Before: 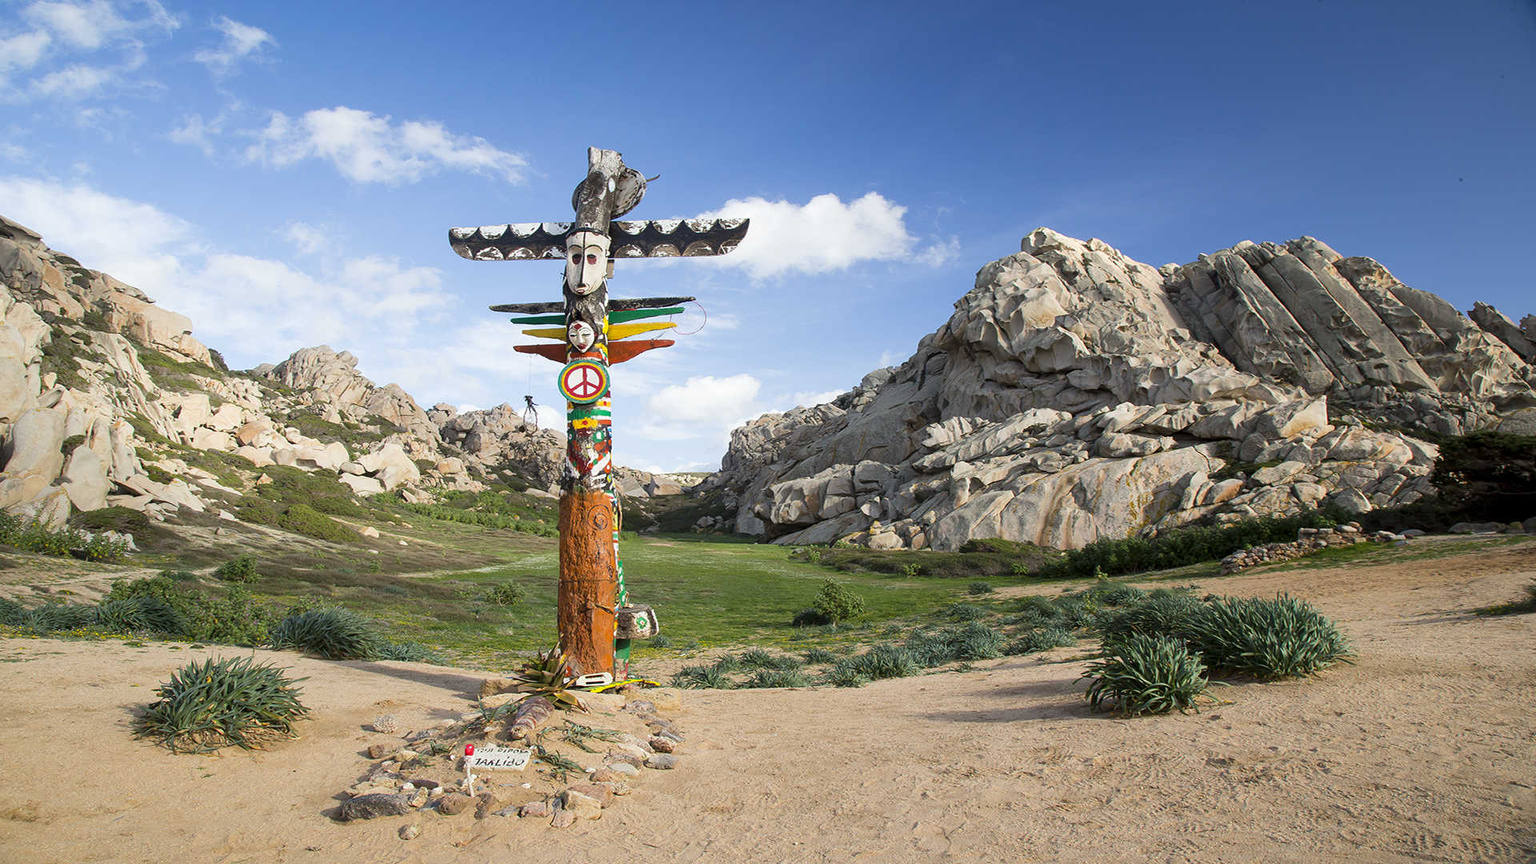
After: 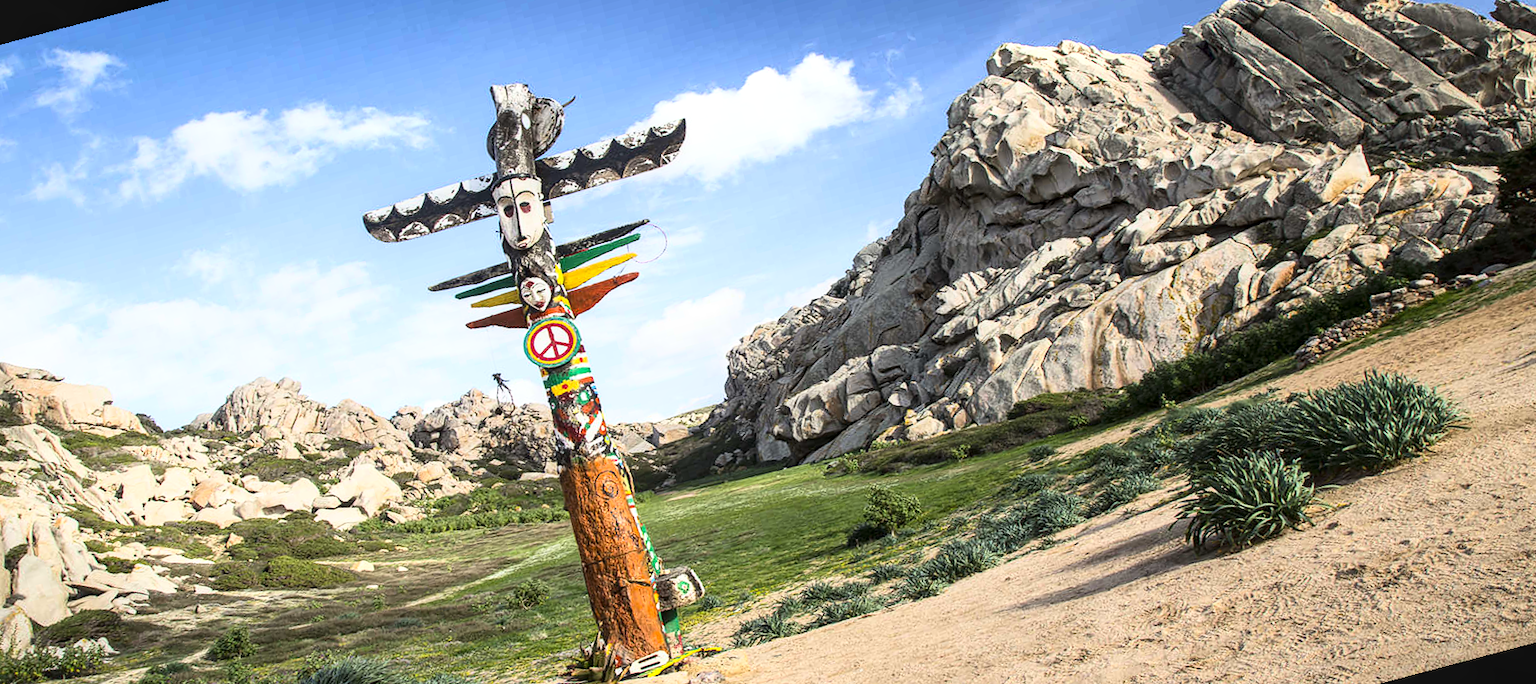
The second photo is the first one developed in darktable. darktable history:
rotate and perspective: rotation -14.8°, crop left 0.1, crop right 0.903, crop top 0.25, crop bottom 0.748
local contrast: on, module defaults
tone curve: curves: ch0 [(0, 0.013) (0.198, 0.175) (0.512, 0.582) (0.625, 0.754) (0.81, 0.934) (1, 1)], color space Lab, linked channels, preserve colors none
